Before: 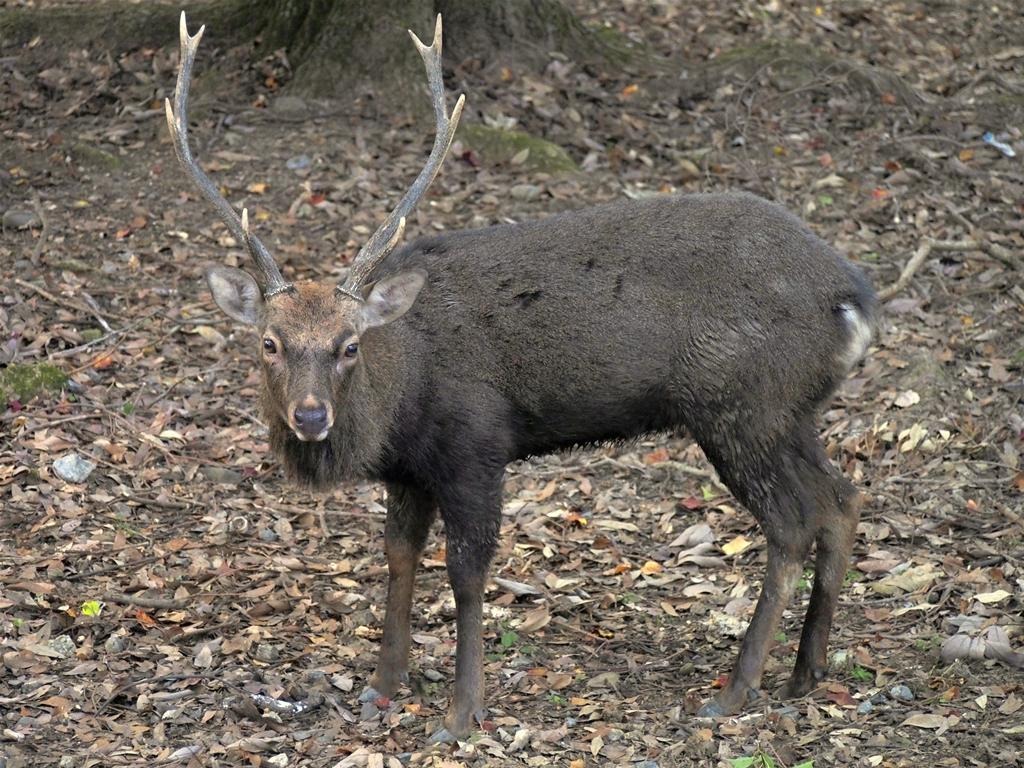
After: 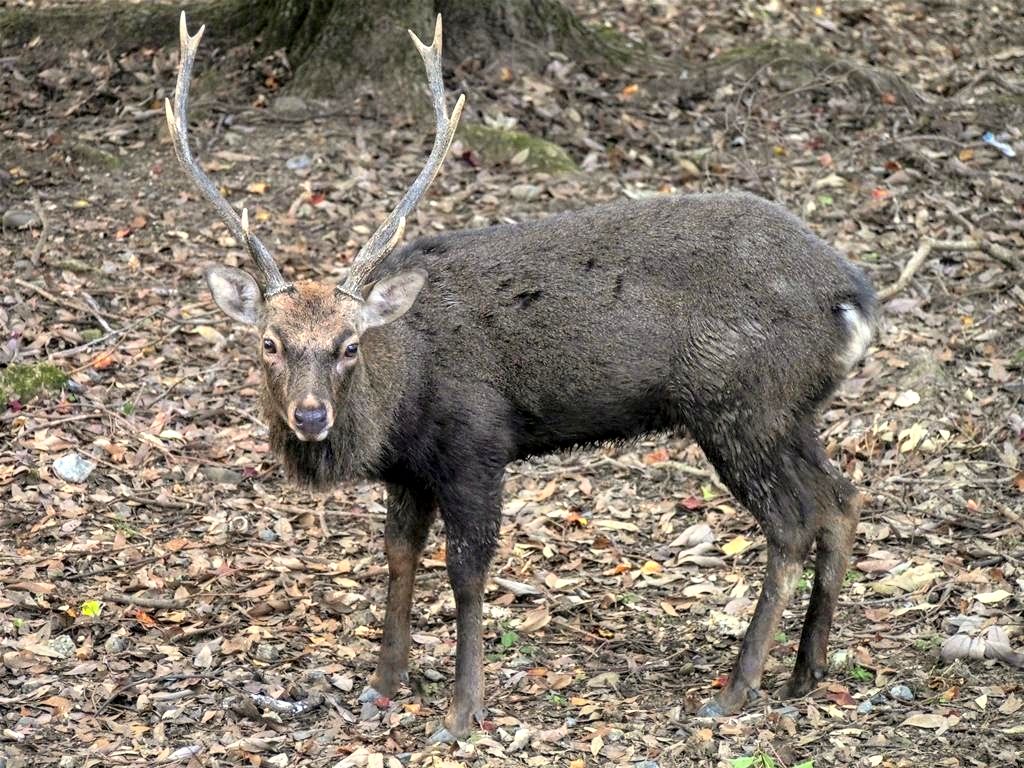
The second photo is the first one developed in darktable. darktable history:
contrast brightness saturation: contrast 0.2, brightness 0.16, saturation 0.22
local contrast: detail 140%
